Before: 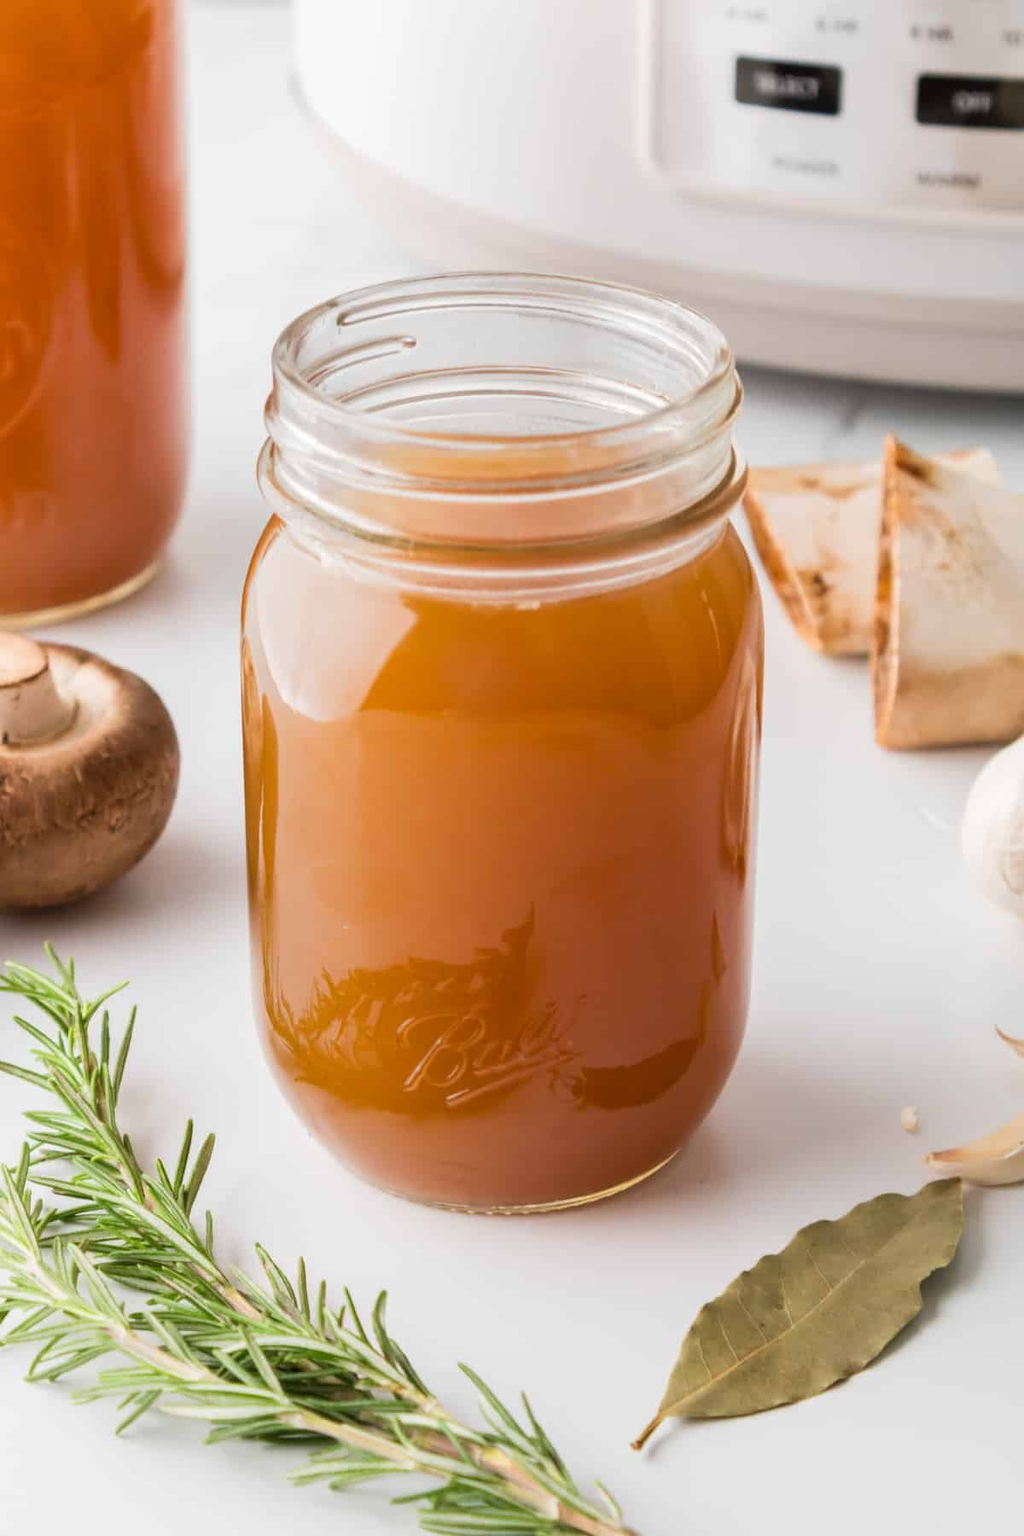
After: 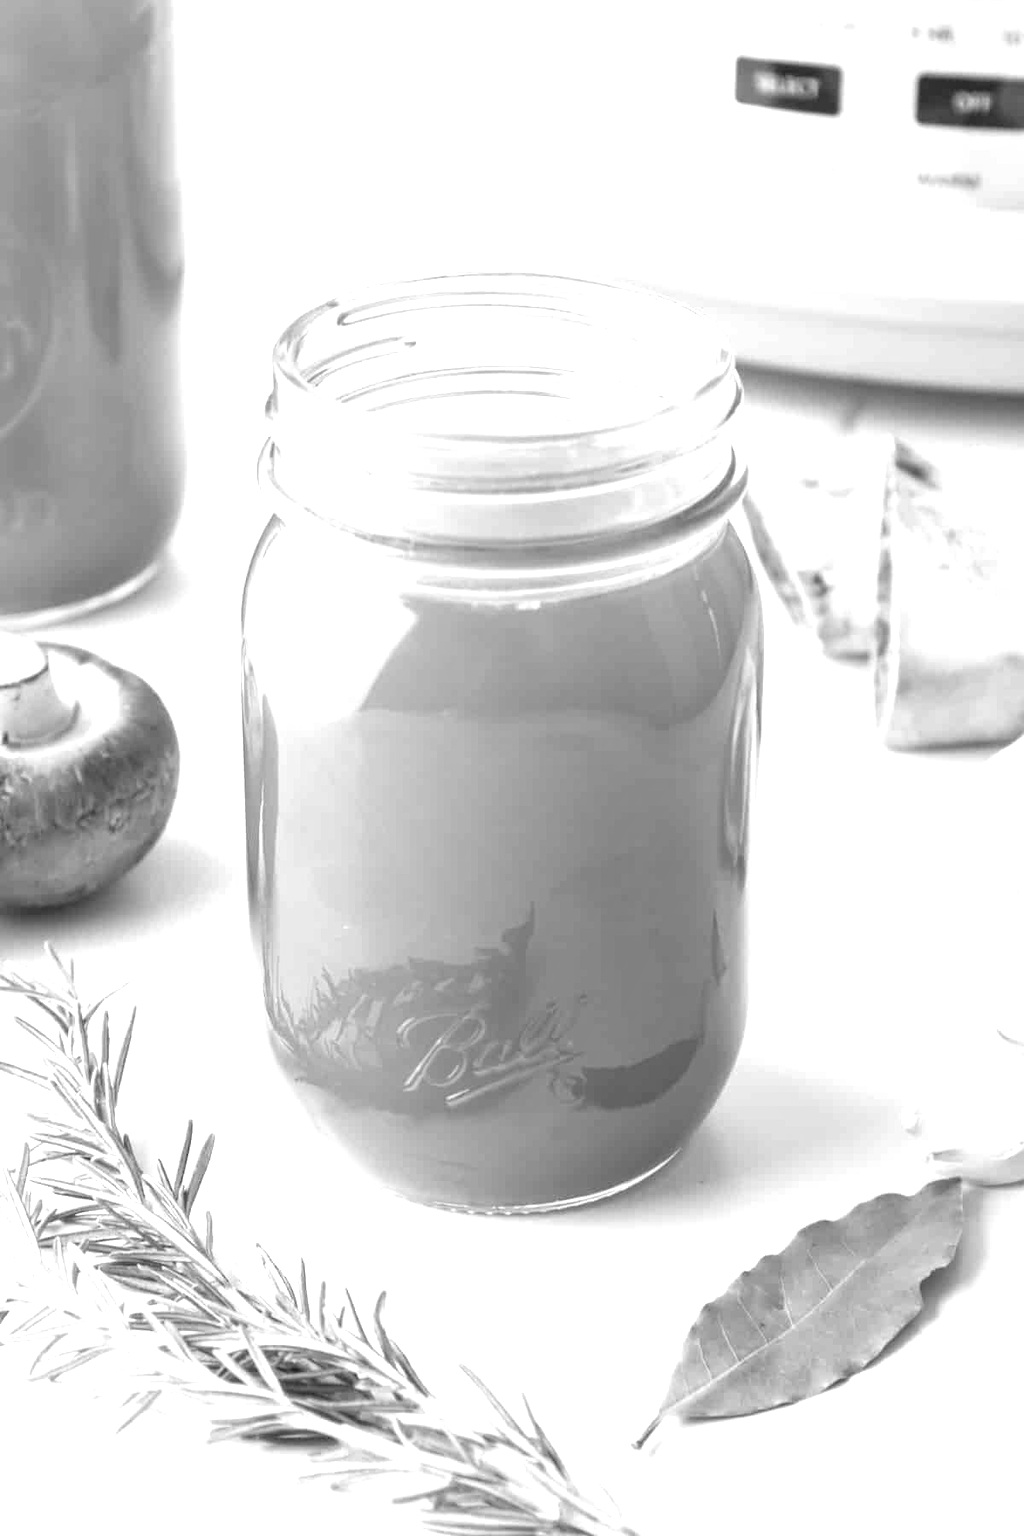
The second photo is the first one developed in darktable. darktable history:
exposure: exposure 1 EV, compensate highlight preservation false
local contrast: detail 110%
monochrome: on, module defaults
